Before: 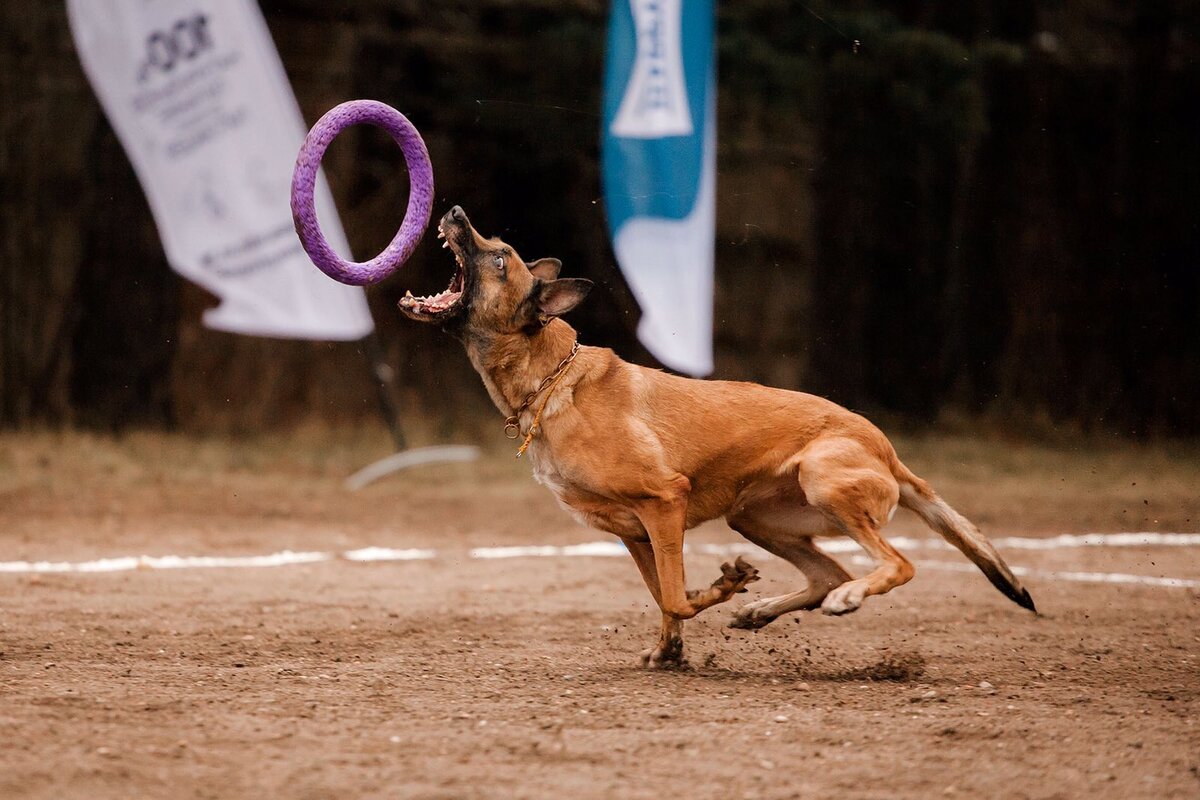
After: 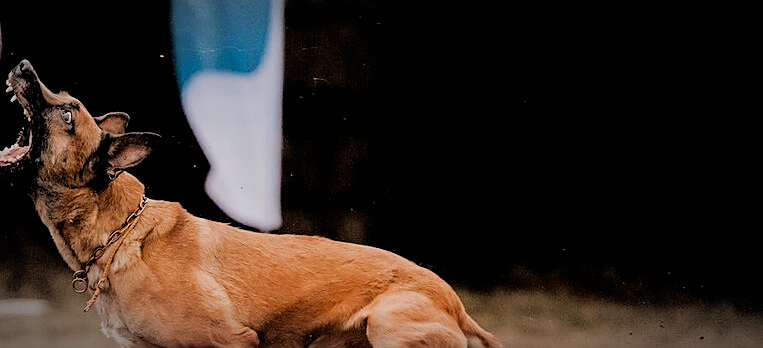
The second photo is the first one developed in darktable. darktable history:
vignetting: automatic ratio true
crop: left 36.056%, top 18.322%, right 0.348%, bottom 38.114%
filmic rgb: black relative exposure -4.4 EV, white relative exposure 5.02 EV, threshold 5.97 EV, hardness 2.21, latitude 40.6%, contrast 1.147, highlights saturation mix 10.99%, shadows ↔ highlights balance 0.9%, iterations of high-quality reconstruction 0, enable highlight reconstruction true
sharpen: amount 0.561
